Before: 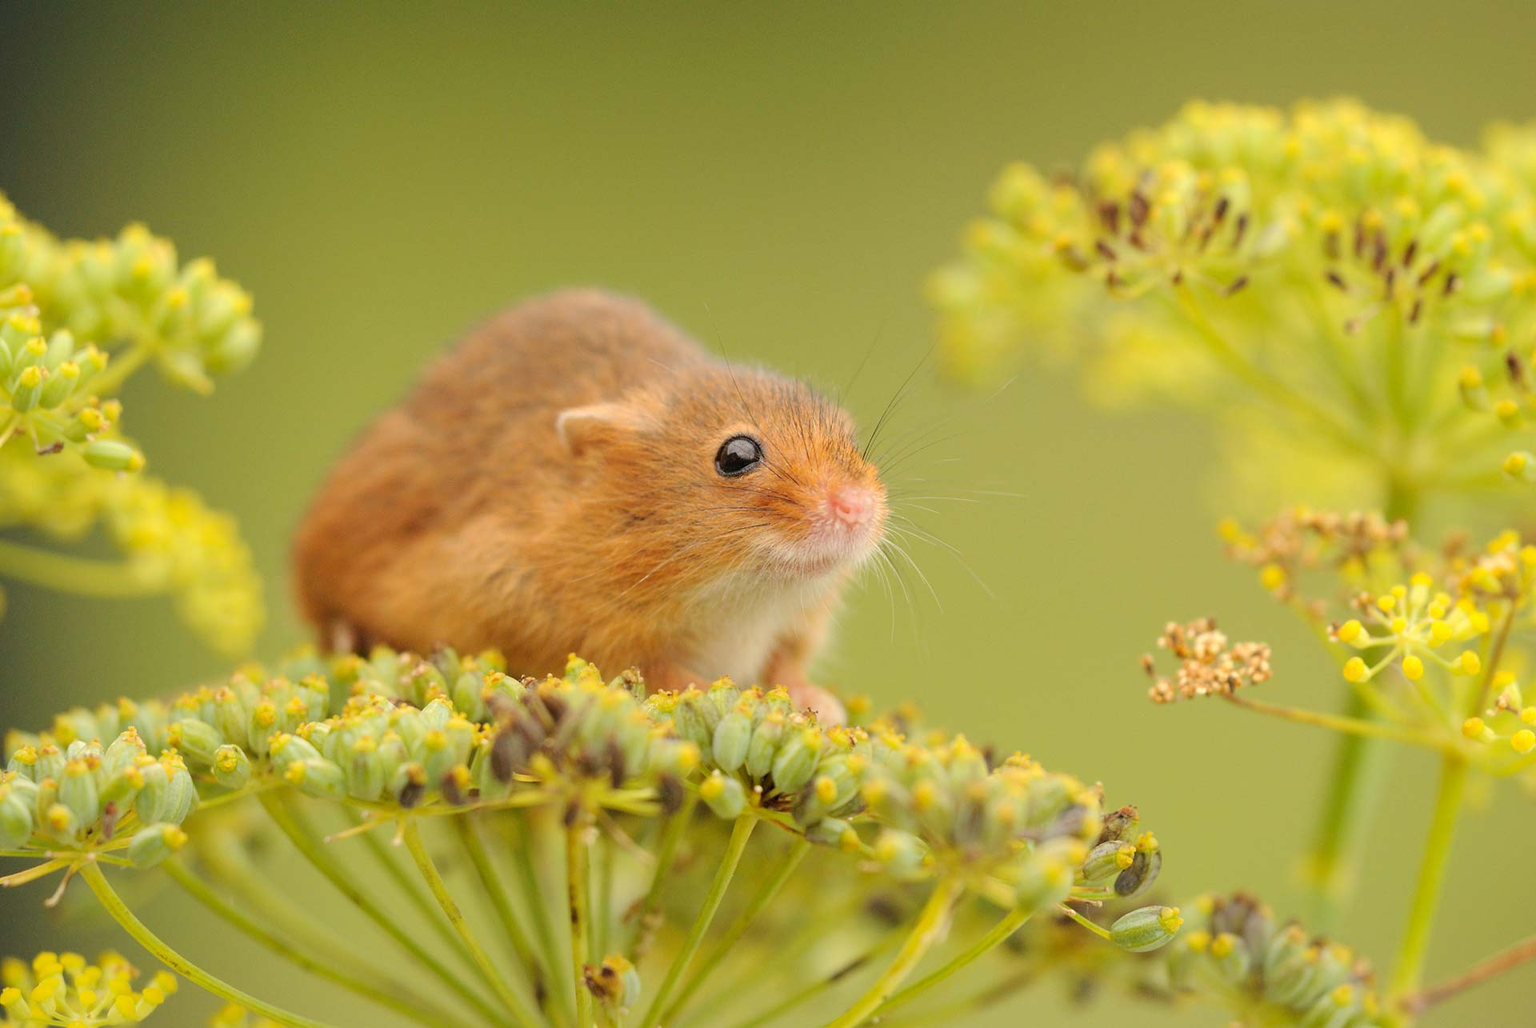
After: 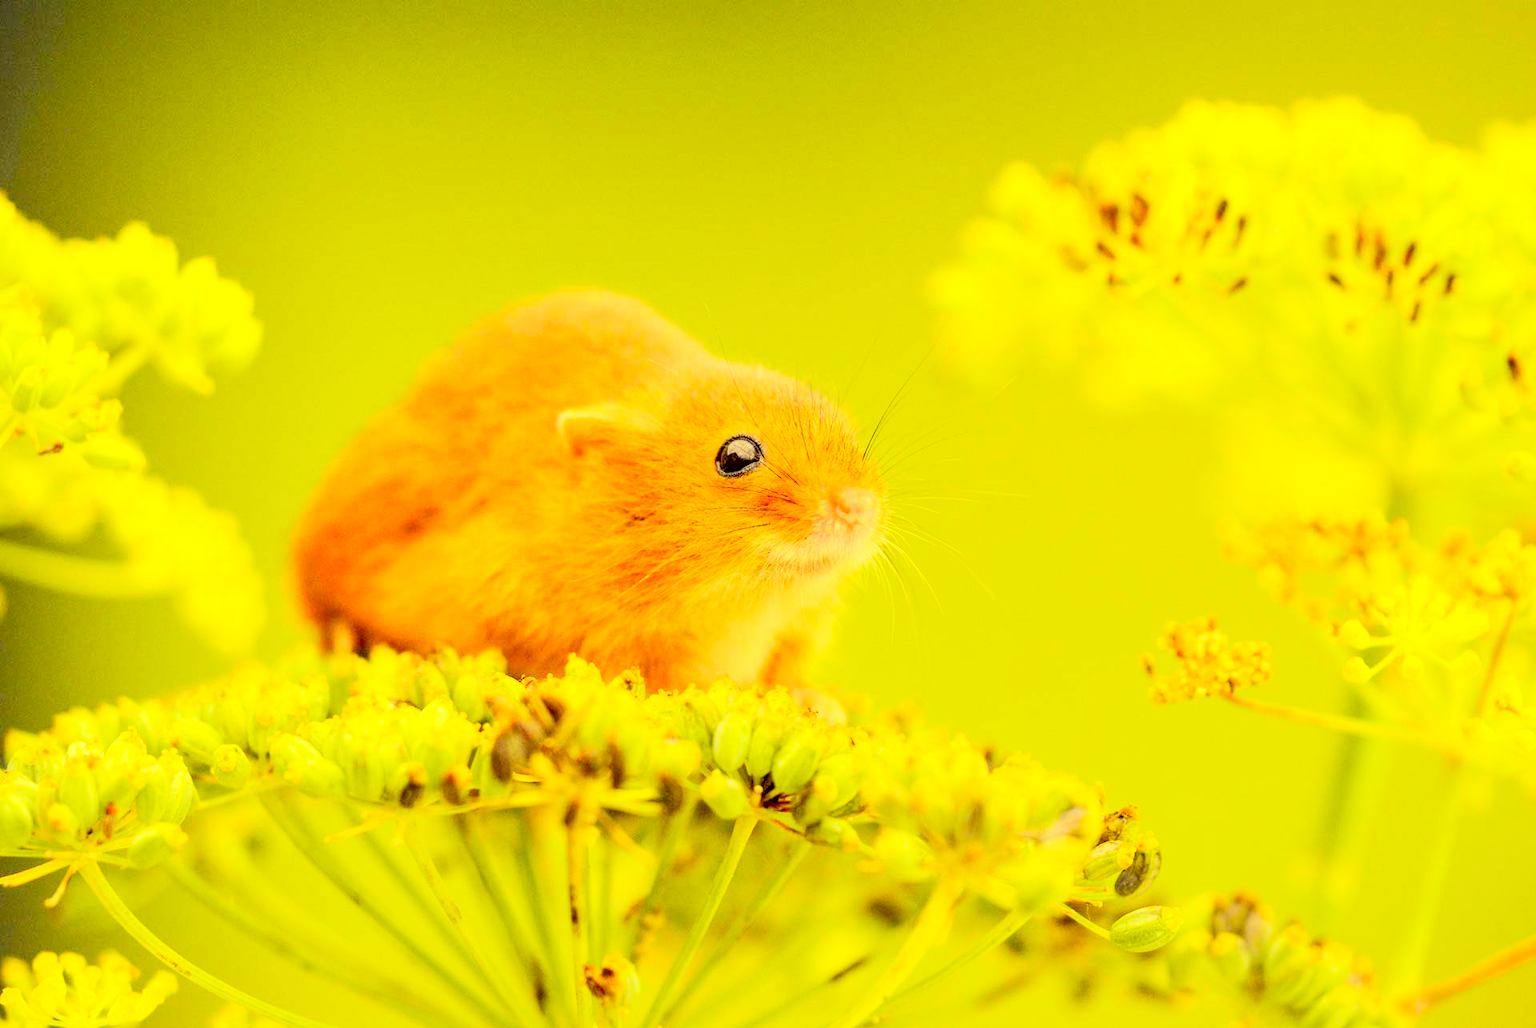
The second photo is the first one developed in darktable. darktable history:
local contrast: detail 142%
contrast brightness saturation: contrast 0.136, brightness 0.21
tone curve: curves: ch0 [(0, 0.005) (0.103, 0.097) (0.18, 0.22) (0.378, 0.482) (0.504, 0.631) (0.663, 0.801) (0.834, 0.914) (1, 0.971)]; ch1 [(0, 0) (0.172, 0.123) (0.324, 0.253) (0.396, 0.388) (0.478, 0.461) (0.499, 0.498) (0.522, 0.528) (0.604, 0.692) (0.704, 0.818) (1, 1)]; ch2 [(0, 0) (0.411, 0.424) (0.496, 0.5) (0.515, 0.519) (0.555, 0.585) (0.628, 0.703) (1, 1)], color space Lab, independent channels, preserve colors none
exposure: black level correction 0.009
color correction: highlights a* -0.483, highlights b* 39.87, shadows a* 9.51, shadows b* -0.68
